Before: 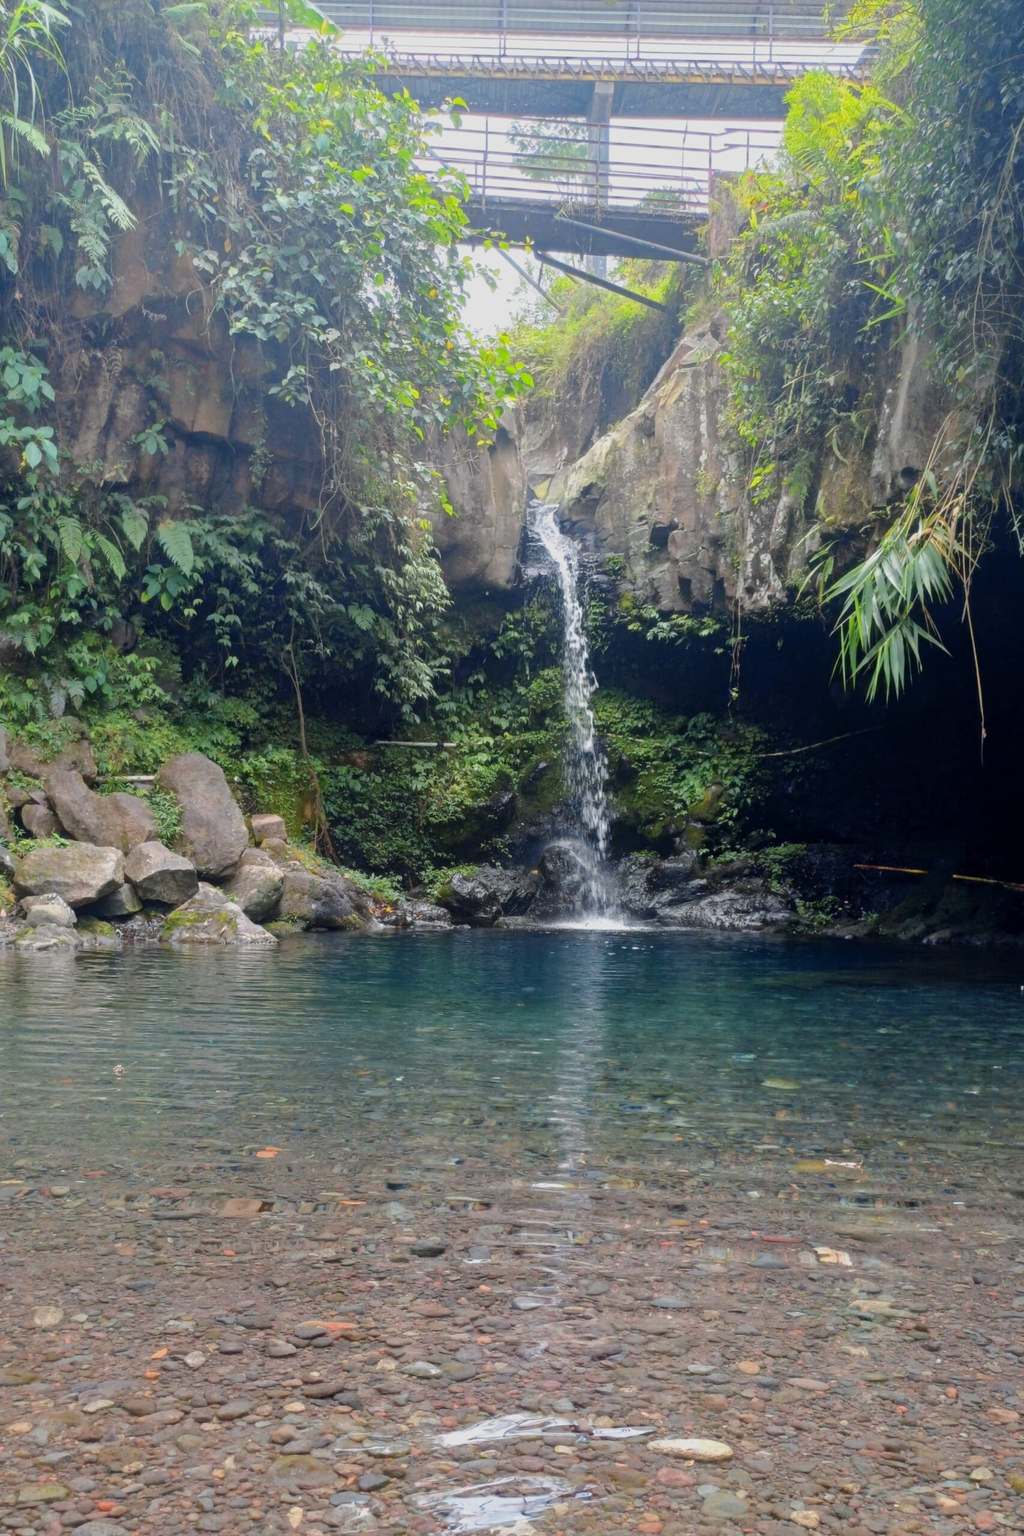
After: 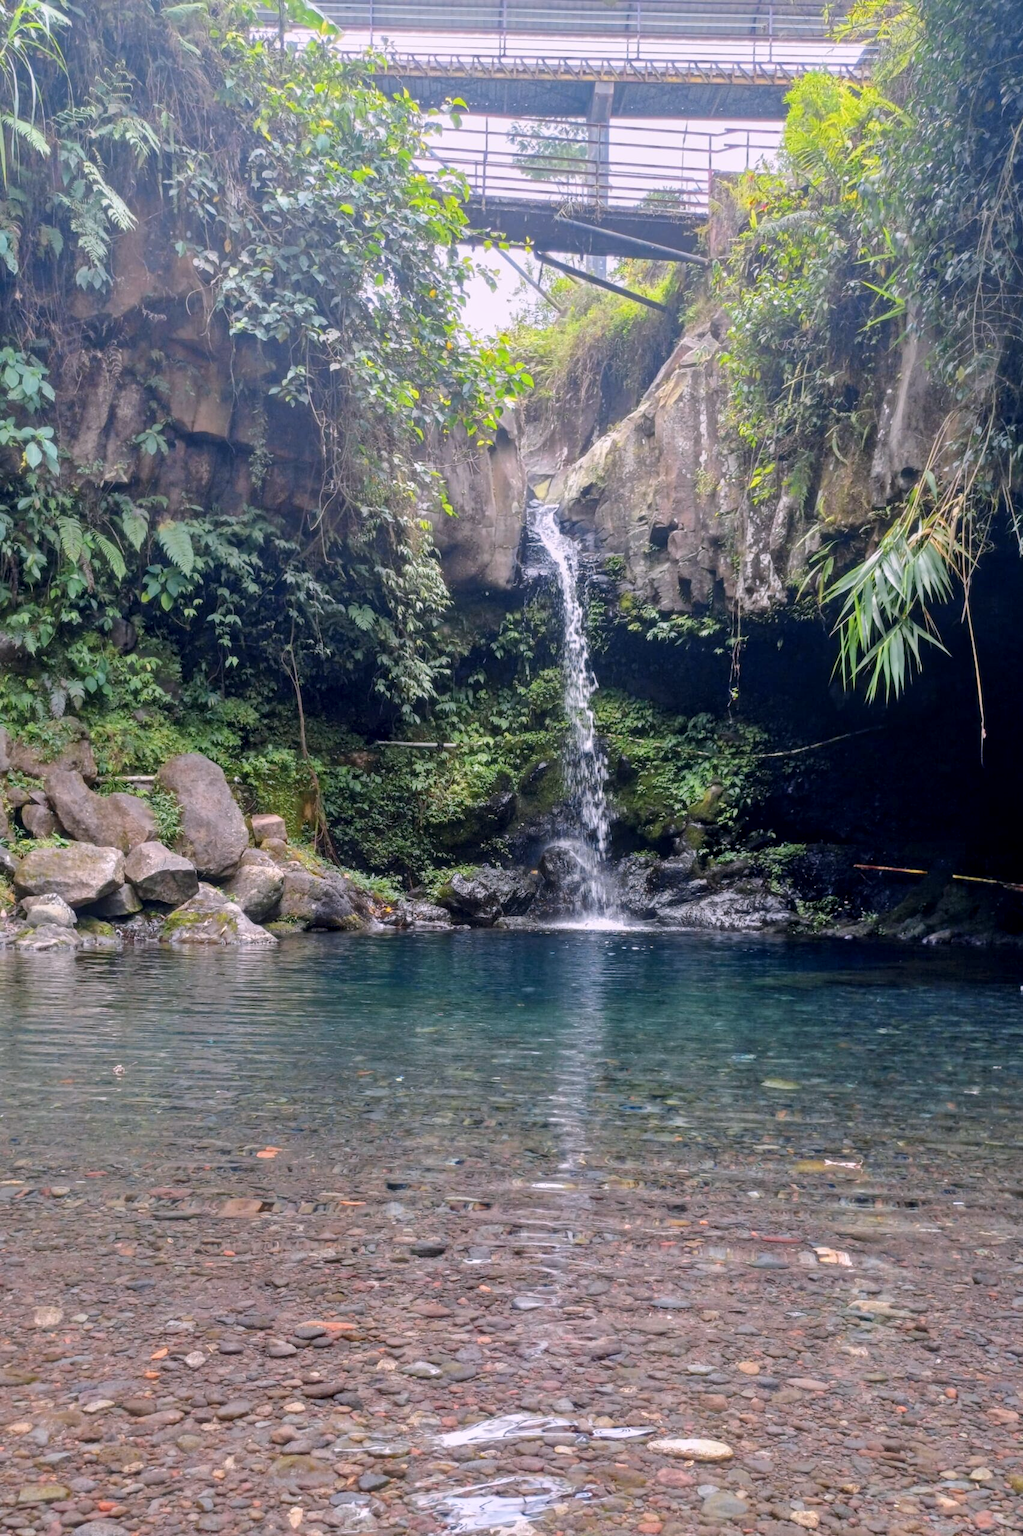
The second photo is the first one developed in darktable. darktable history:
shadows and highlights: shadows 37.27, highlights -28.18, soften with gaussian
white balance: red 1.05, blue 1.072
local contrast: detail 130%
